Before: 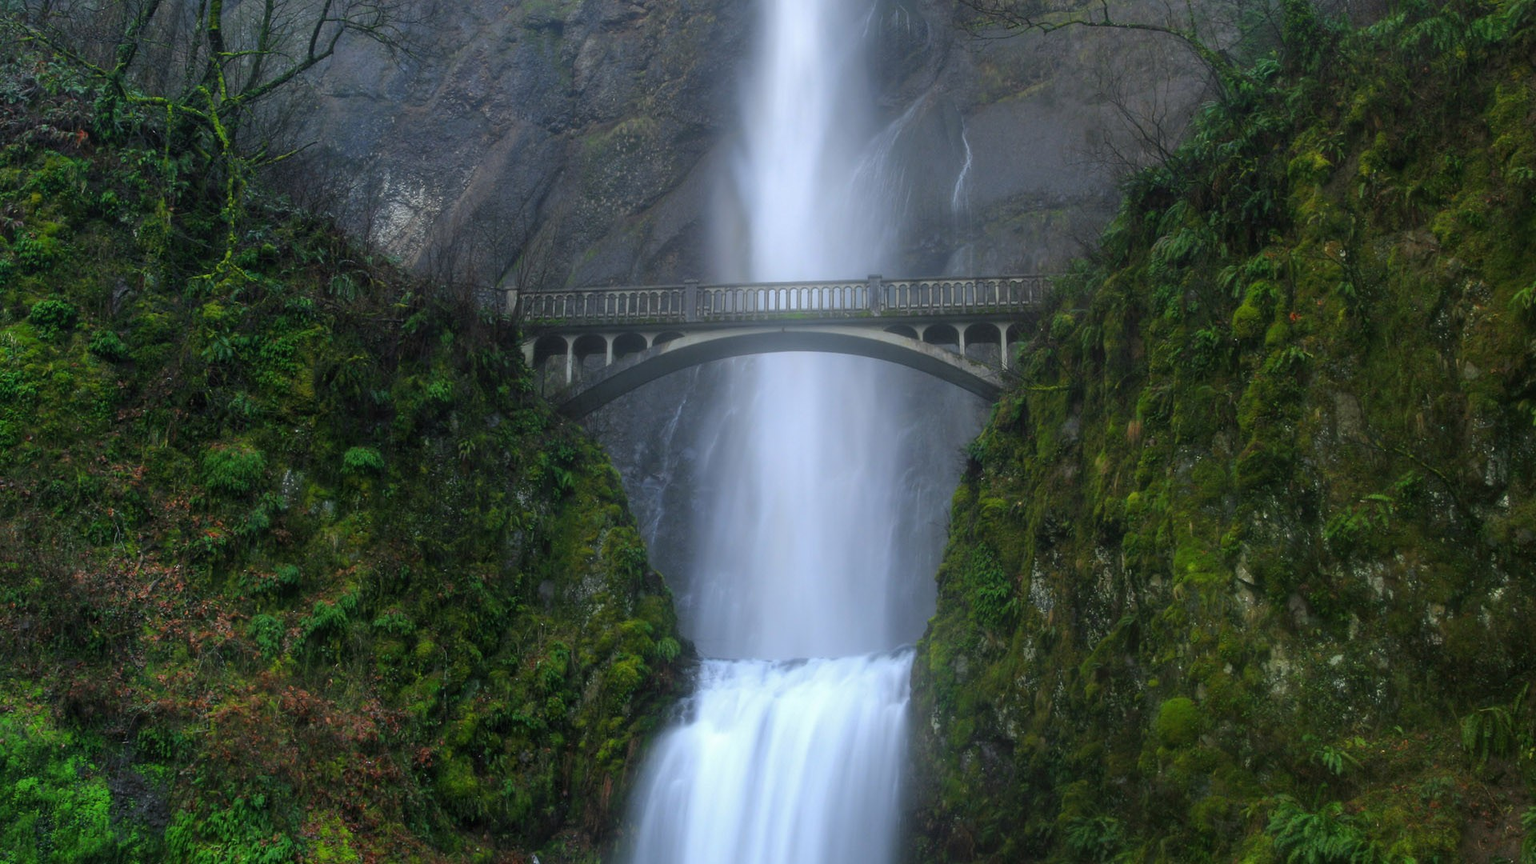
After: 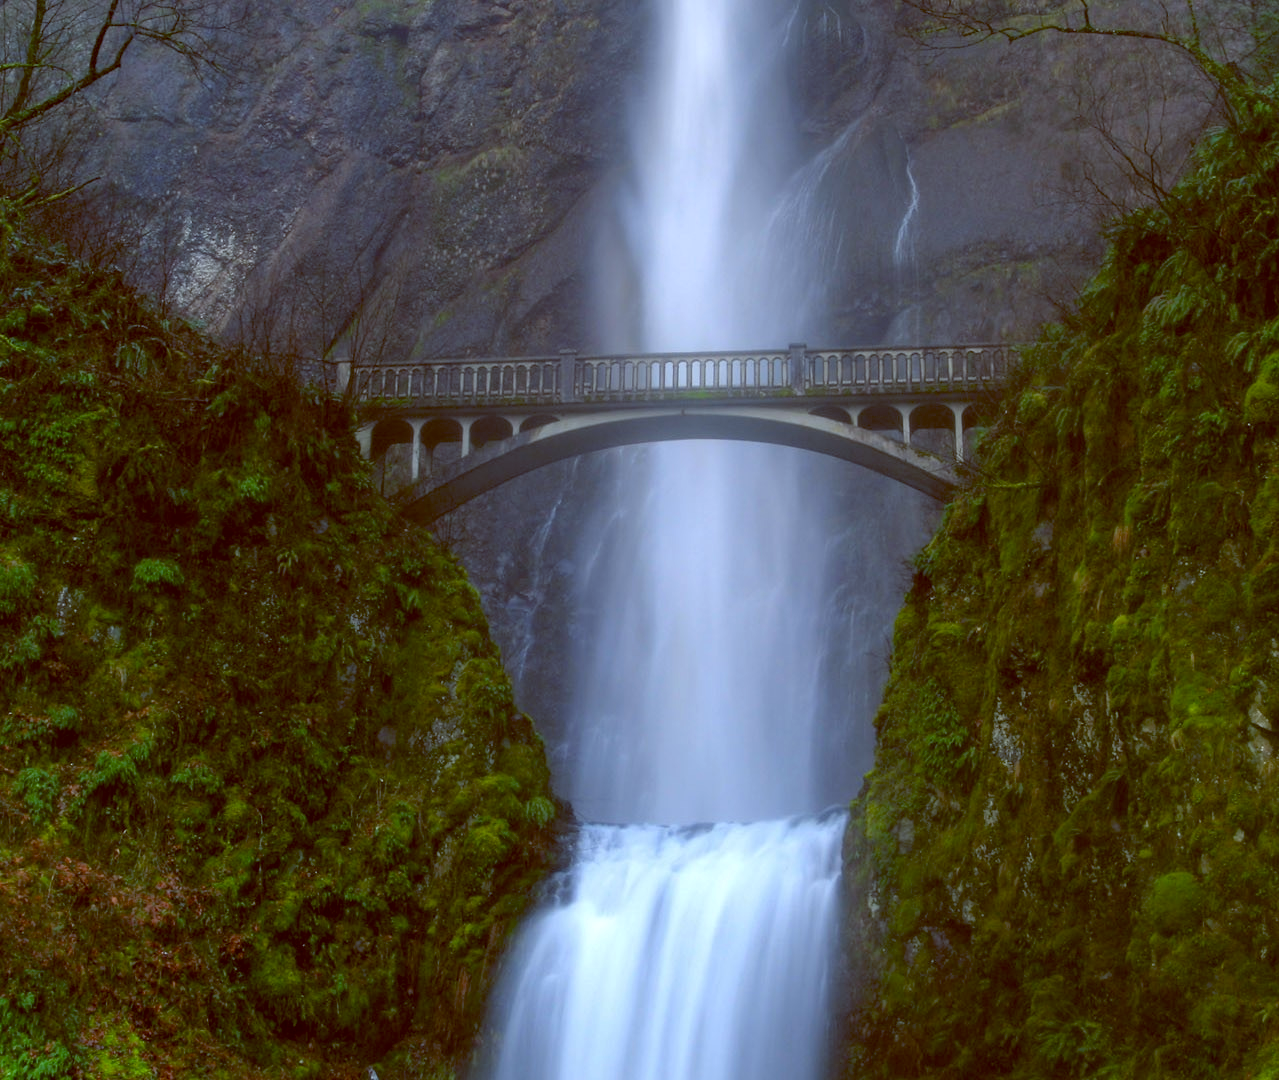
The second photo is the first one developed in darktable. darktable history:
crop: left 15.419%, right 17.914%
haze removal: compatibility mode true, adaptive false
color balance: lift [1, 1.015, 1.004, 0.985], gamma [1, 0.958, 0.971, 1.042], gain [1, 0.956, 0.977, 1.044]
